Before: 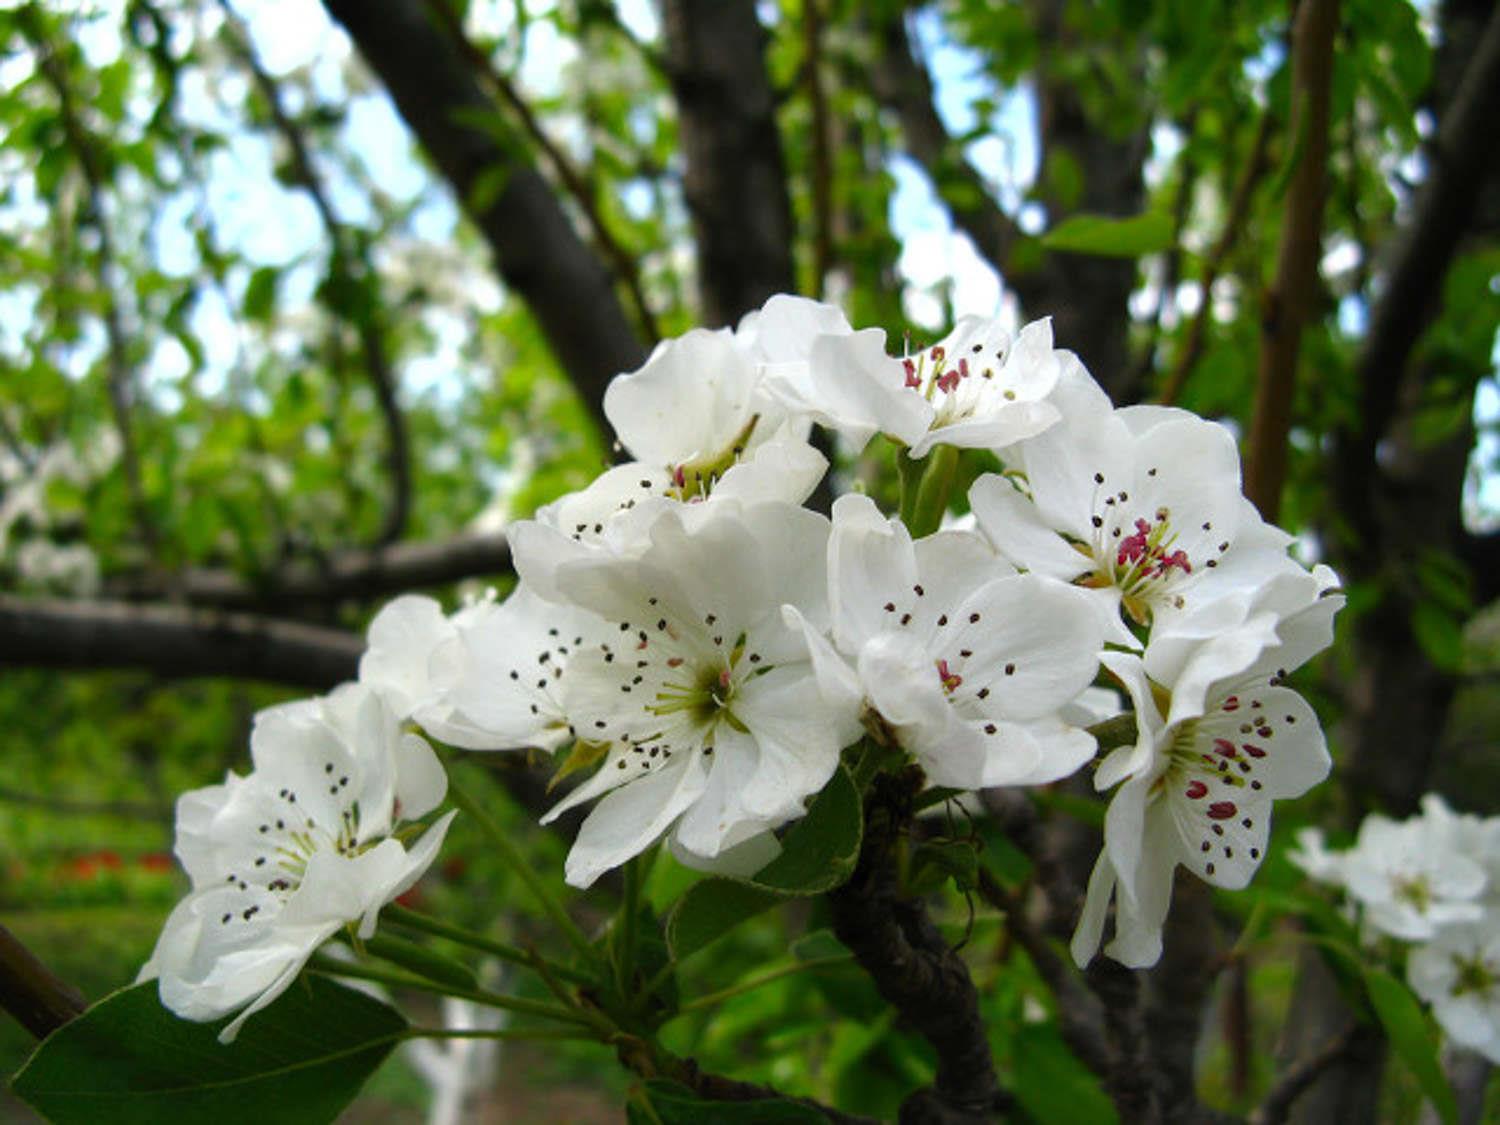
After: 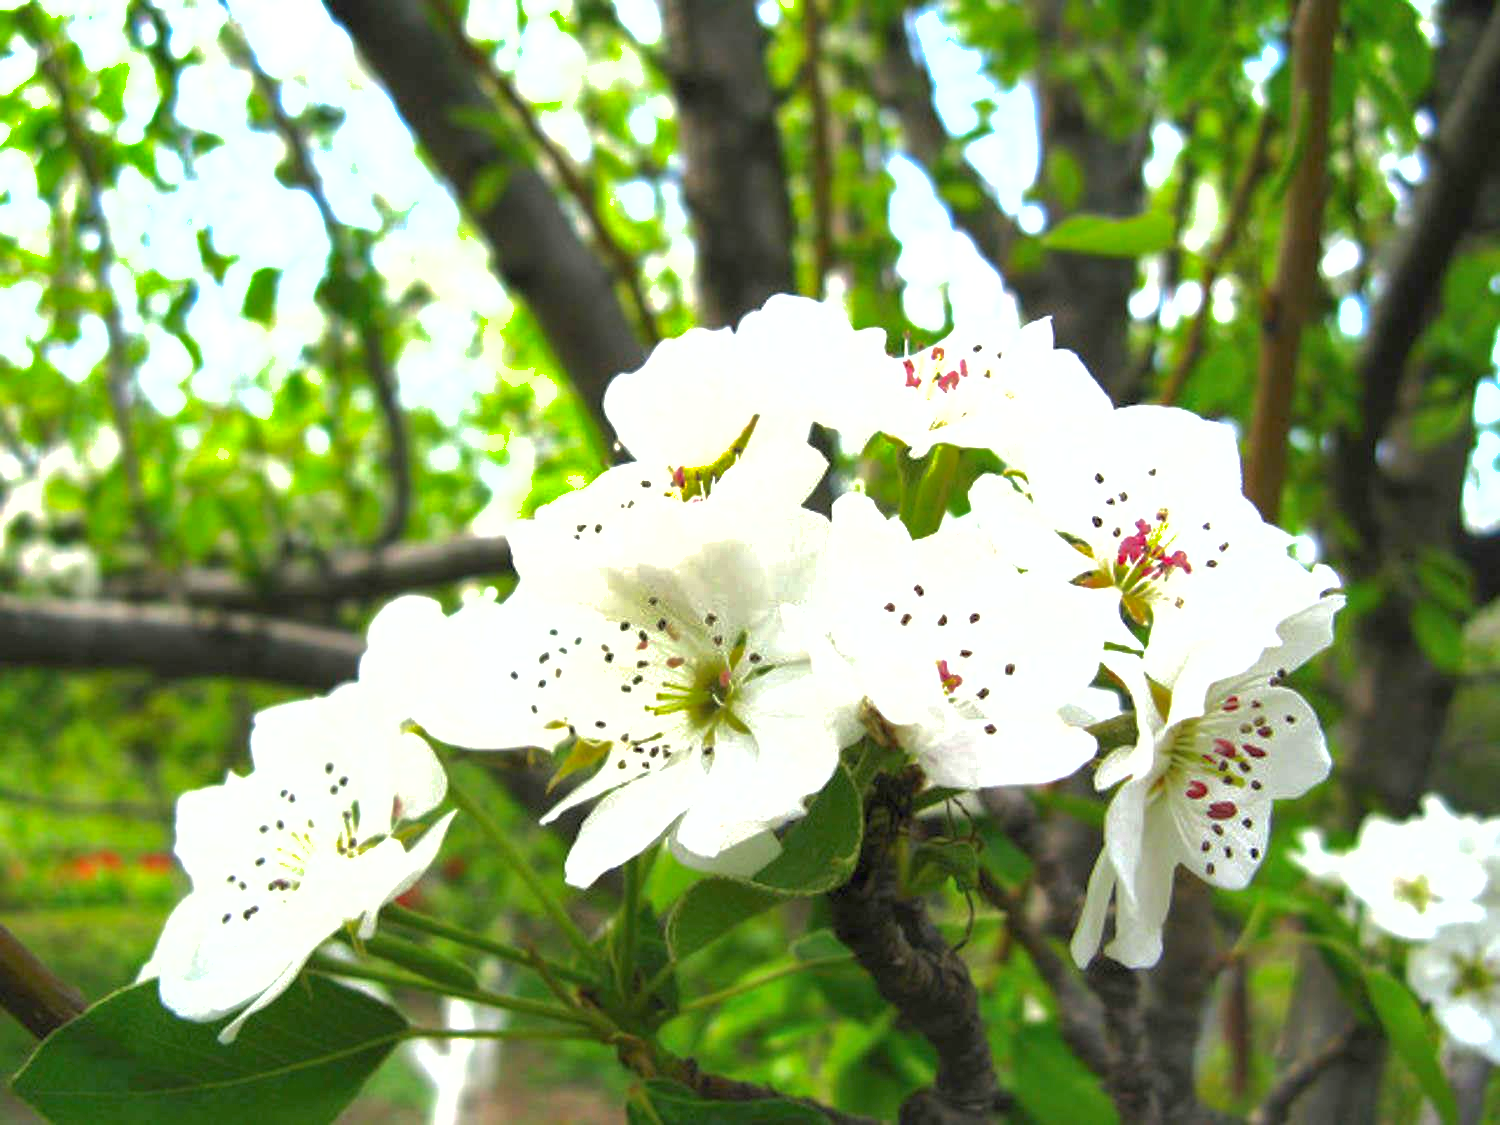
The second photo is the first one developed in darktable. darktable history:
shadows and highlights: on, module defaults
exposure: black level correction 0, exposure 1.5 EV, compensate exposure bias true, compensate highlight preservation false
